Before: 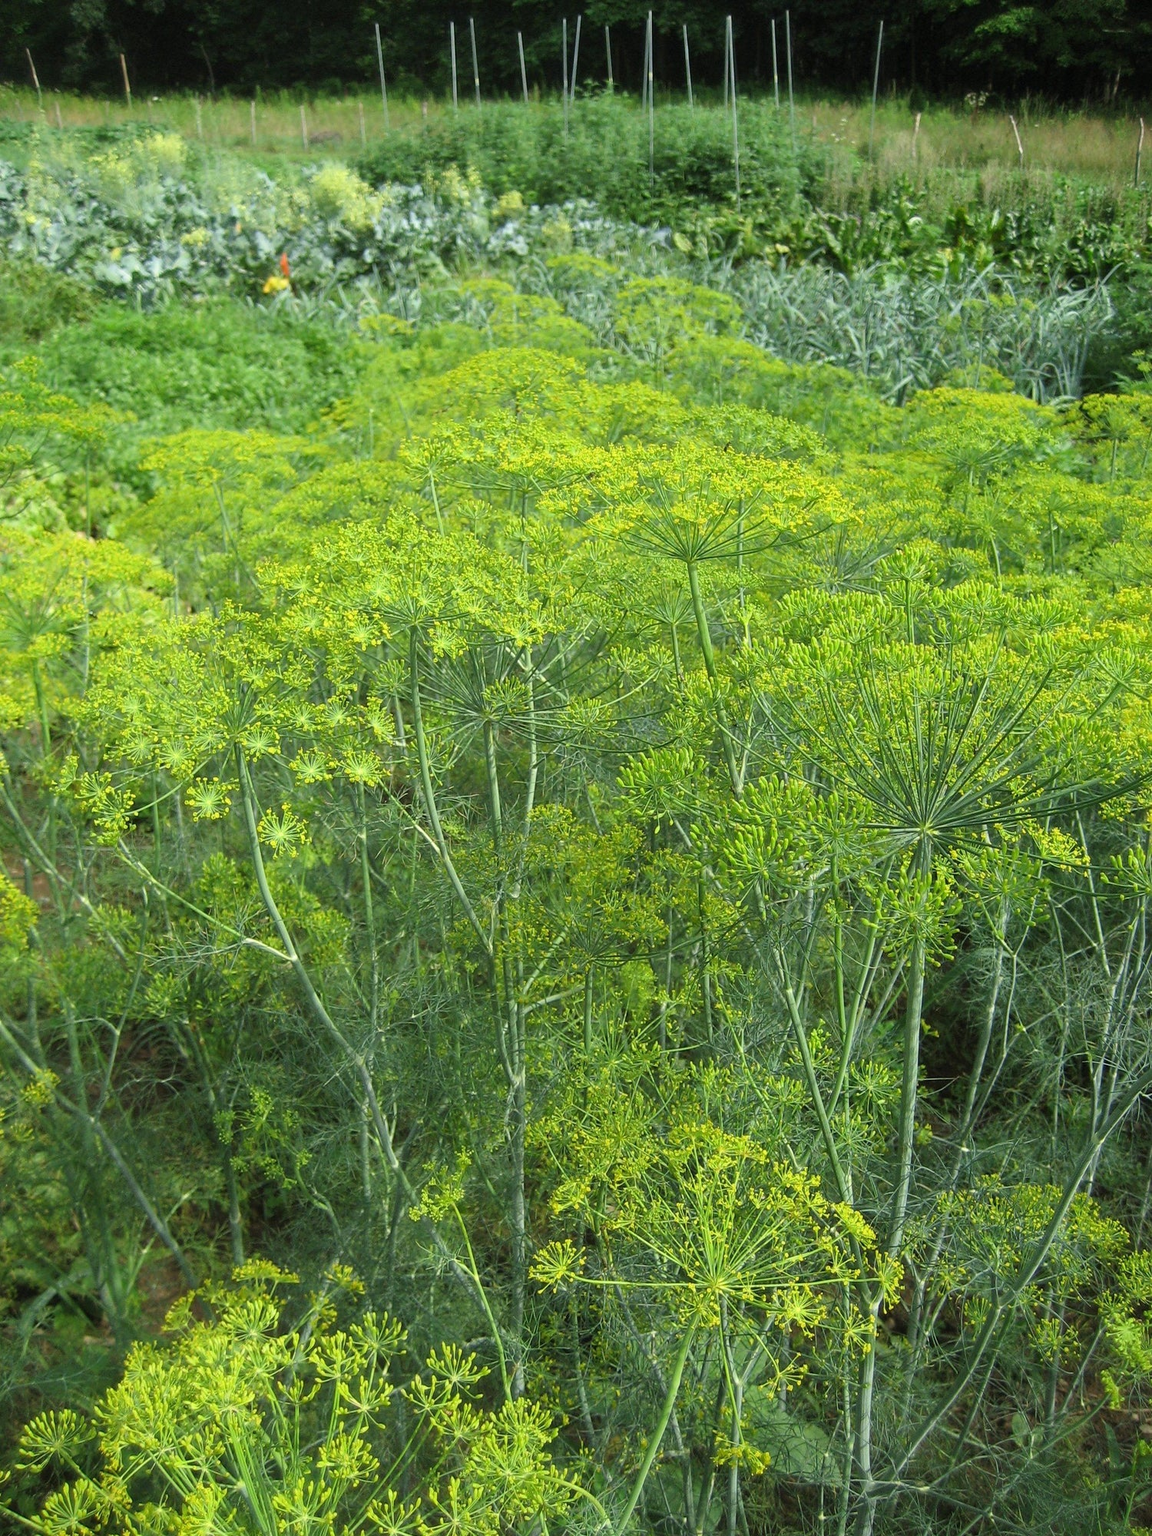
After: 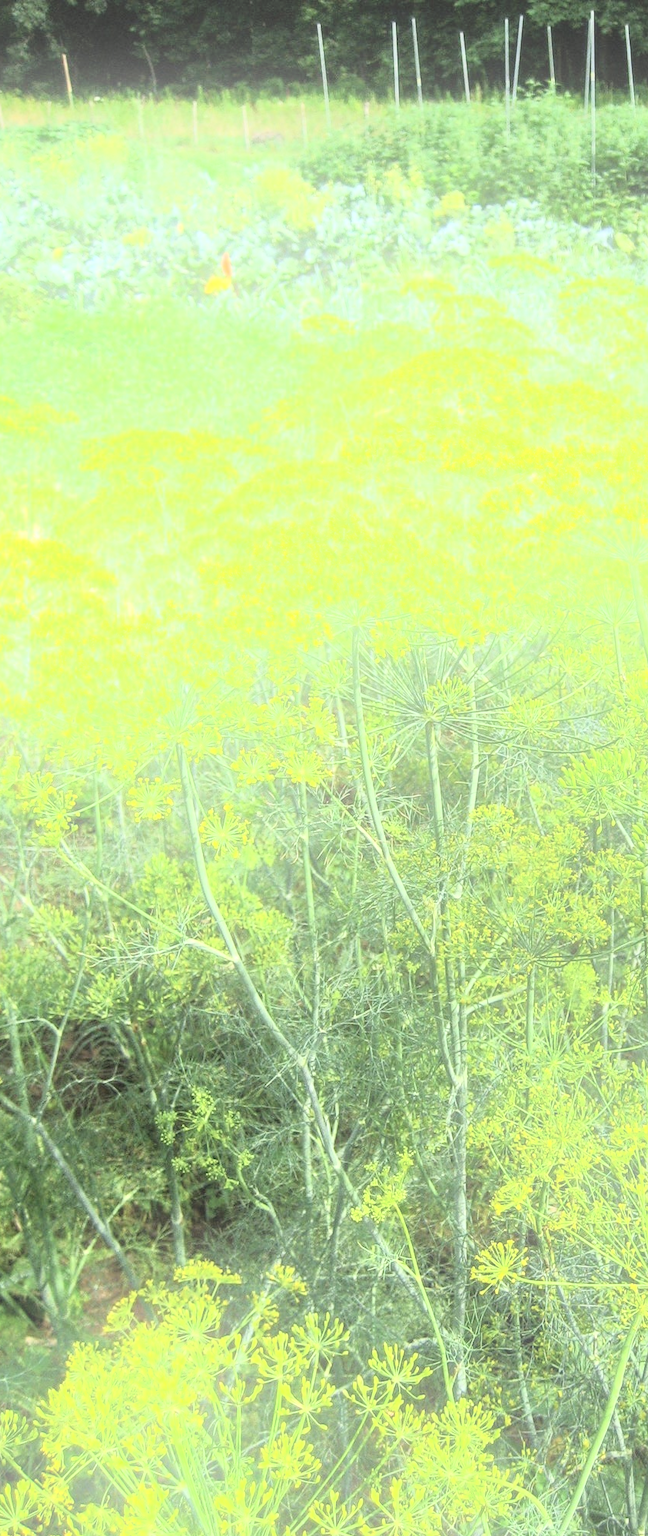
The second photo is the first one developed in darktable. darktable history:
bloom: on, module defaults
crop: left 5.114%, right 38.589%
local contrast: detail 130%
tone curve: curves: ch0 [(0, 0.052) (0.207, 0.35) (0.392, 0.592) (0.54, 0.803) (0.725, 0.922) (0.99, 0.974)], color space Lab, independent channels, preserve colors none
